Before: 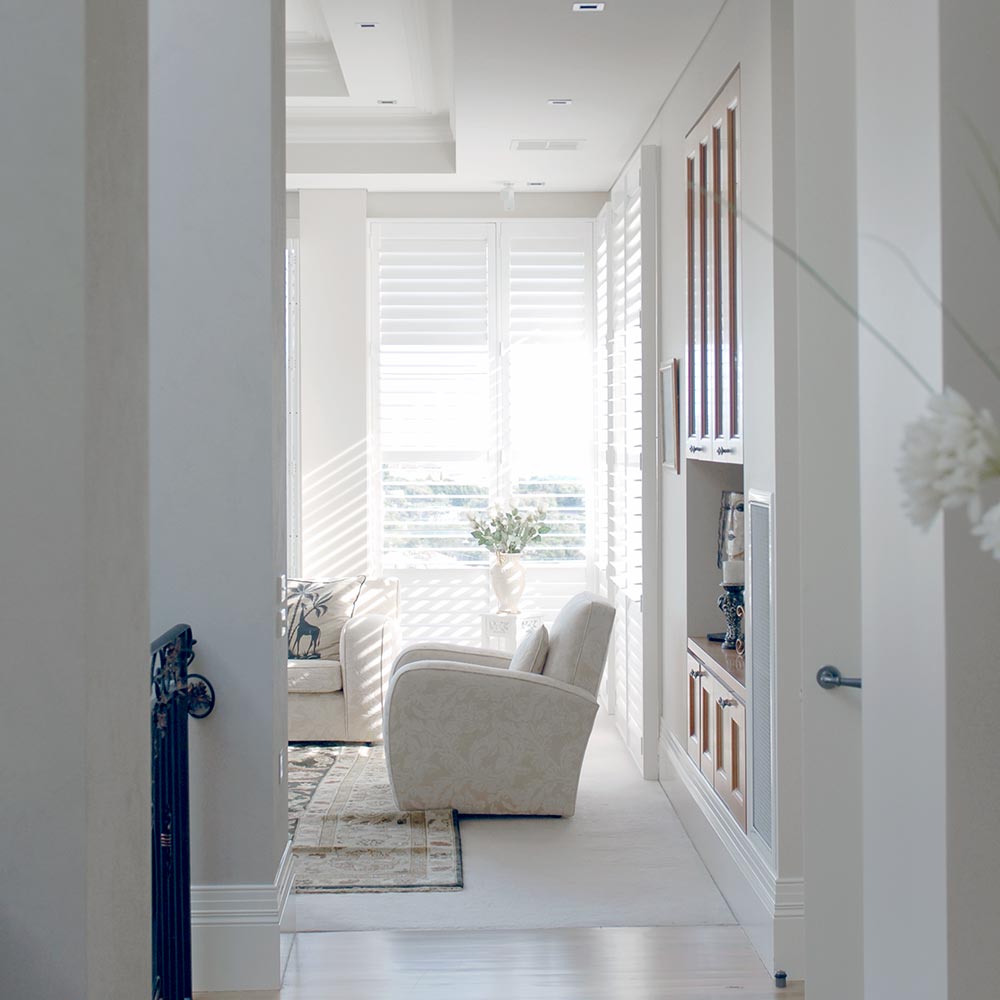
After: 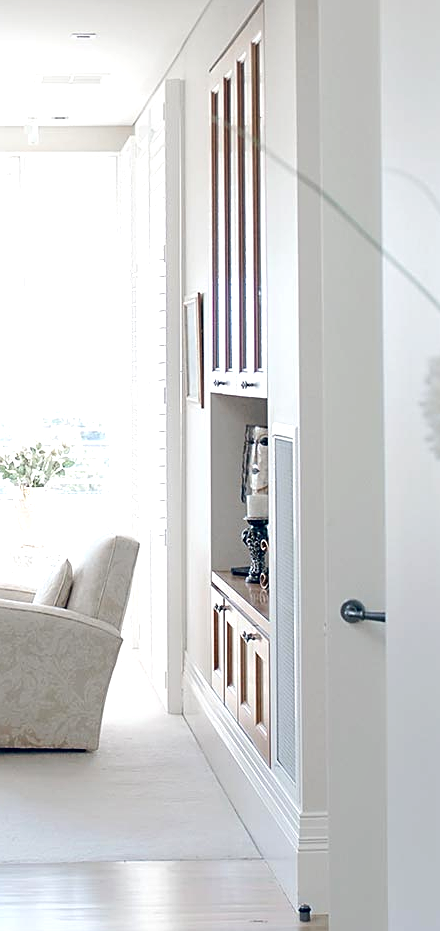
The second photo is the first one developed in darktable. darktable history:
crop: left 47.628%, top 6.643%, right 7.874%
tone equalizer: -8 EV -0.75 EV, -7 EV -0.7 EV, -6 EV -0.6 EV, -5 EV -0.4 EV, -3 EV 0.4 EV, -2 EV 0.6 EV, -1 EV 0.7 EV, +0 EV 0.75 EV, edges refinement/feathering 500, mask exposure compensation -1.57 EV, preserve details no
sharpen: on, module defaults
local contrast: mode bilateral grid, contrast 100, coarseness 100, detail 94%, midtone range 0.2
